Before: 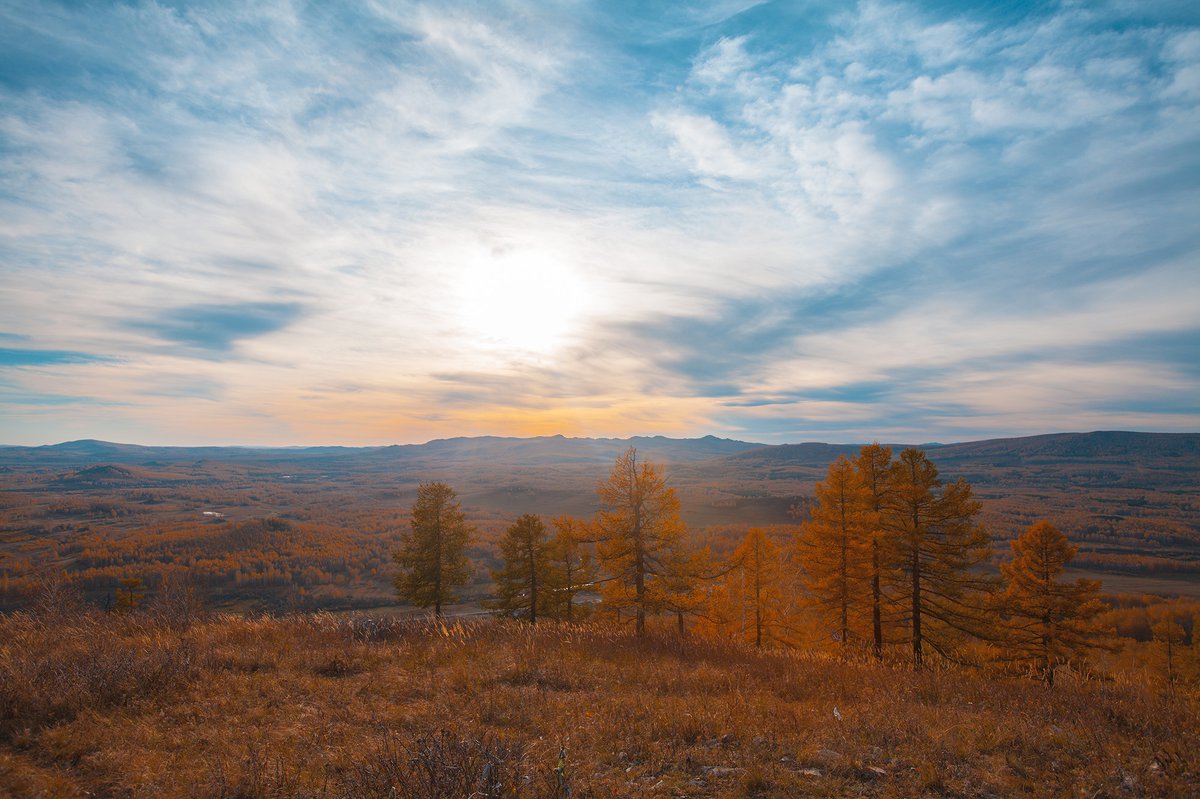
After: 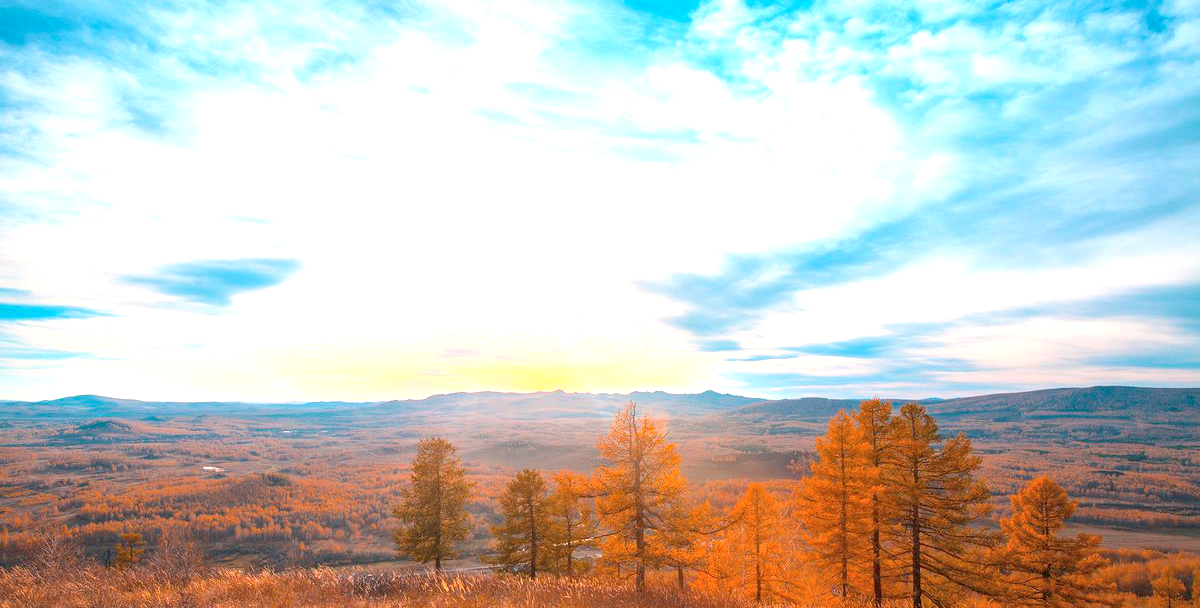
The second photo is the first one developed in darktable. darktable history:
crop: top 5.726%, bottom 18.082%
contrast brightness saturation: brightness 0.116
exposure: black level correction 0.001, exposure 1.034 EV, compensate highlight preservation false
local contrast: on, module defaults
